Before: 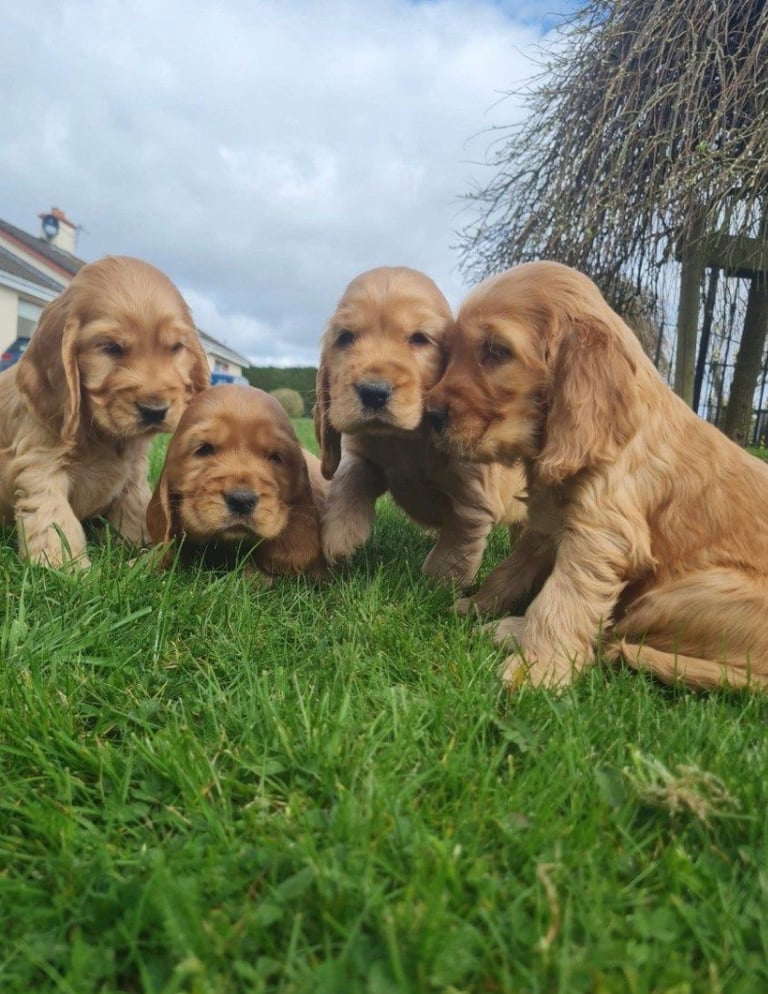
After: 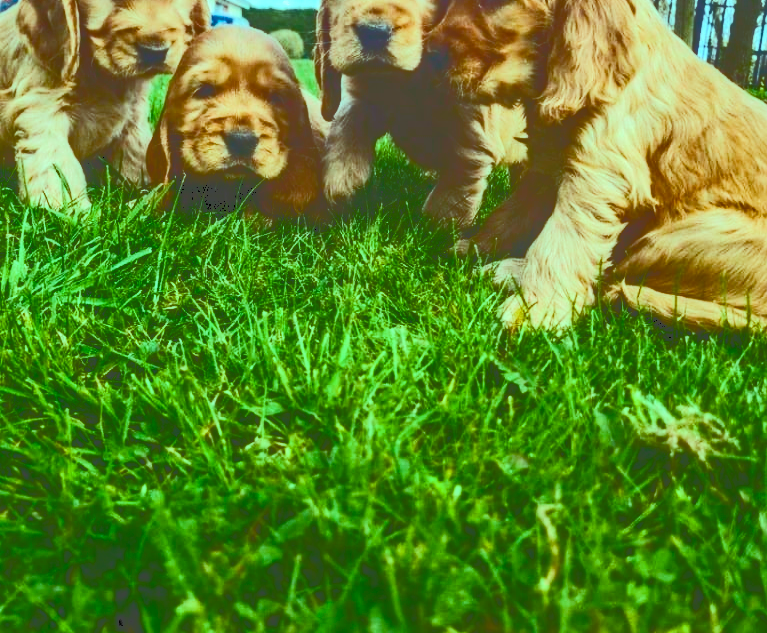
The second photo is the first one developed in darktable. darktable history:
exposure: black level correction 0.002, exposure -0.103 EV, compensate highlight preservation false
crop and rotate: top 36.291%
tone equalizer: edges refinement/feathering 500, mask exposure compensation -1.57 EV, preserve details no
shadows and highlights: shadows 39.97, highlights -54.89, low approximation 0.01, soften with gaussian
tone curve: curves: ch0 [(0, 0) (0.003, 0.301) (0.011, 0.302) (0.025, 0.307) (0.044, 0.313) (0.069, 0.316) (0.1, 0.322) (0.136, 0.325) (0.177, 0.341) (0.224, 0.358) (0.277, 0.386) (0.335, 0.429) (0.399, 0.486) (0.468, 0.556) (0.543, 0.644) (0.623, 0.728) (0.709, 0.796) (0.801, 0.854) (0.898, 0.908) (1, 1)], color space Lab, independent channels, preserve colors none
local contrast: detail 130%
contrast brightness saturation: contrast 0.296
color balance rgb: highlights gain › chroma 7.467%, highlights gain › hue 181.75°, global offset › luminance -0.514%, perceptual saturation grading › global saturation 20%, perceptual saturation grading › highlights -25.684%, perceptual saturation grading › shadows 49.319%, perceptual brilliance grading › mid-tones 9.689%, perceptual brilliance grading › shadows 15.778%, global vibrance 25.734%, contrast 7.067%
